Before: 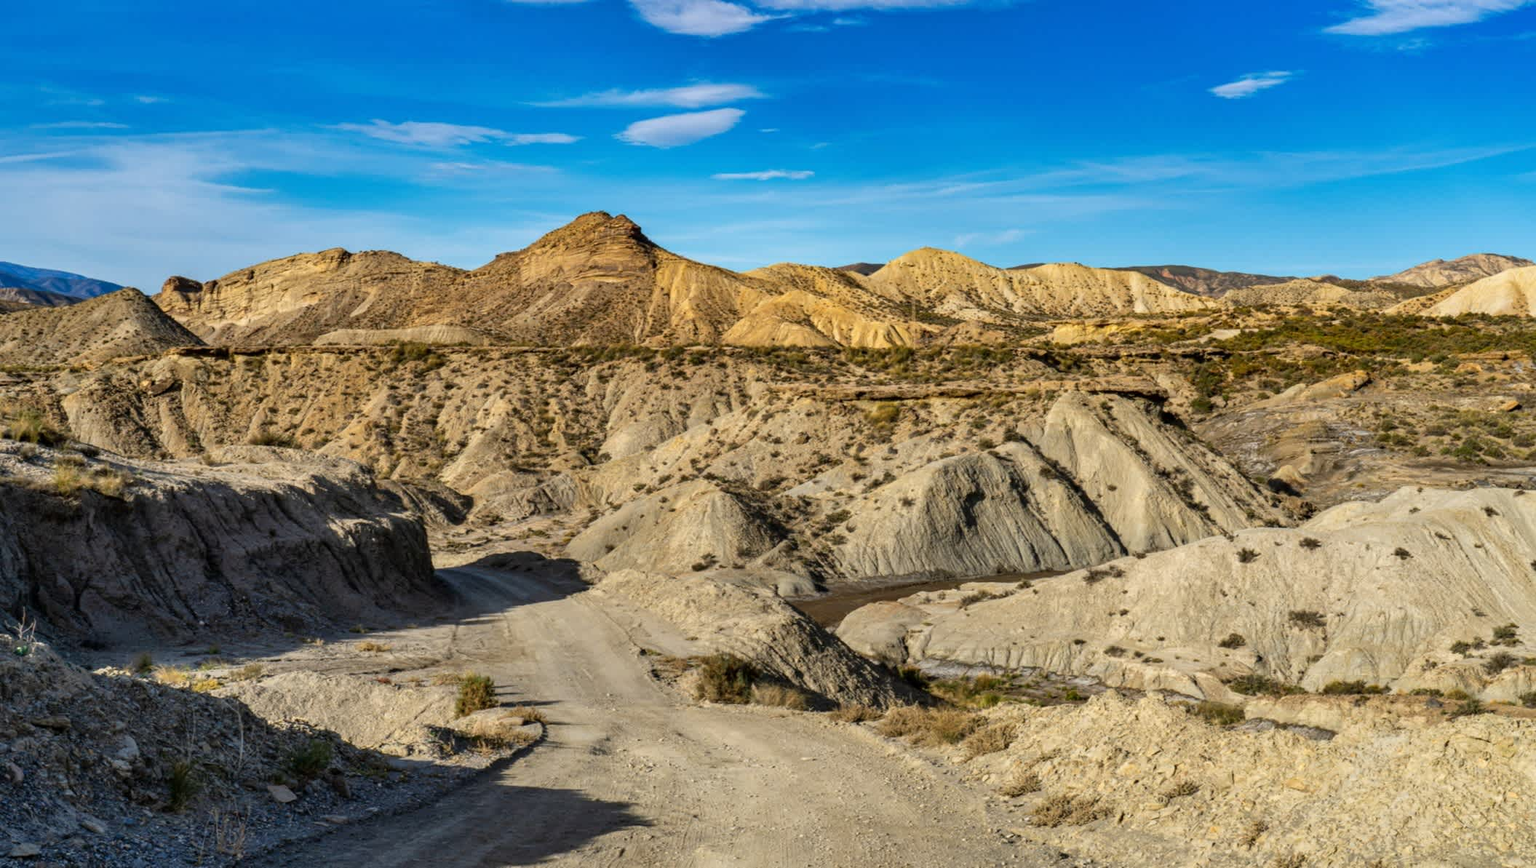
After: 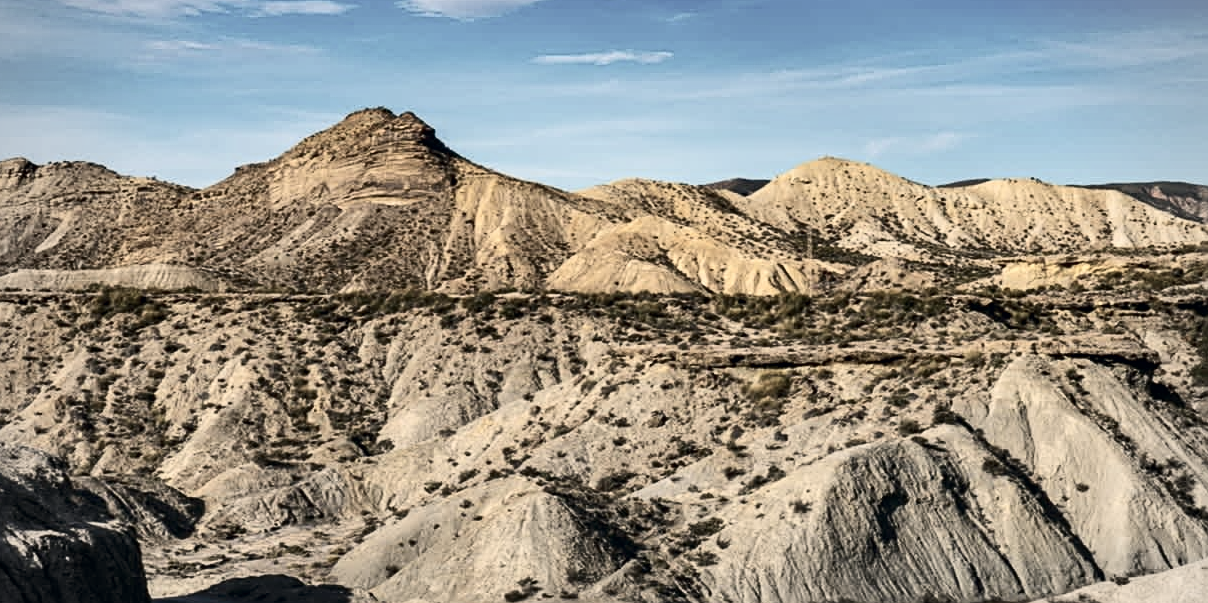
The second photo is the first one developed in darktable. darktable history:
sharpen: on, module defaults
contrast brightness saturation: contrast 0.254, saturation -0.312
color correction: highlights a* 2.88, highlights b* 5.02, shadows a* -1.96, shadows b* -4.9, saturation 0.771
crop: left 21.149%, top 15.412%, right 21.588%, bottom 33.989%
vignetting: fall-off start 79.8%, brightness -0.199
